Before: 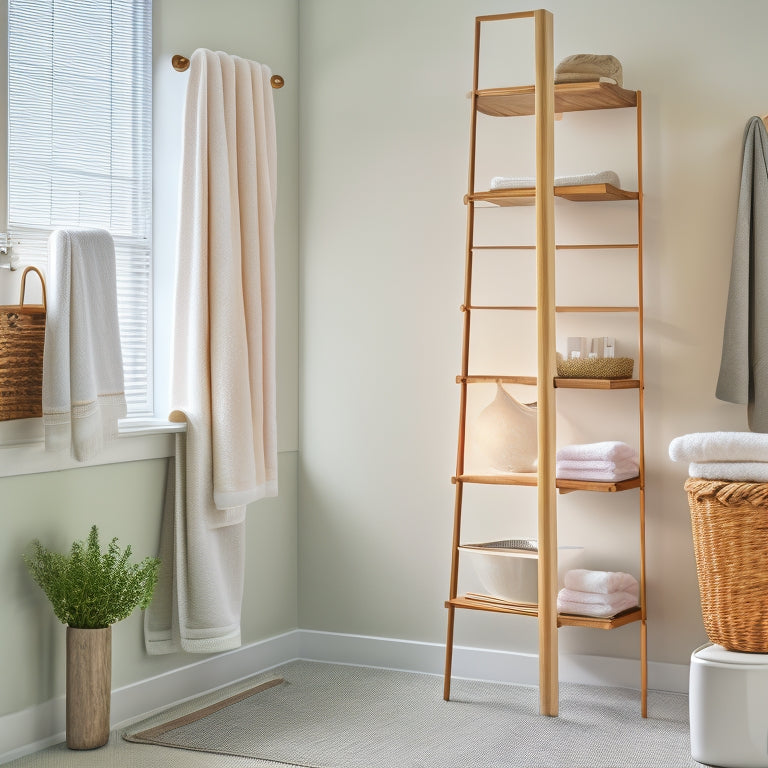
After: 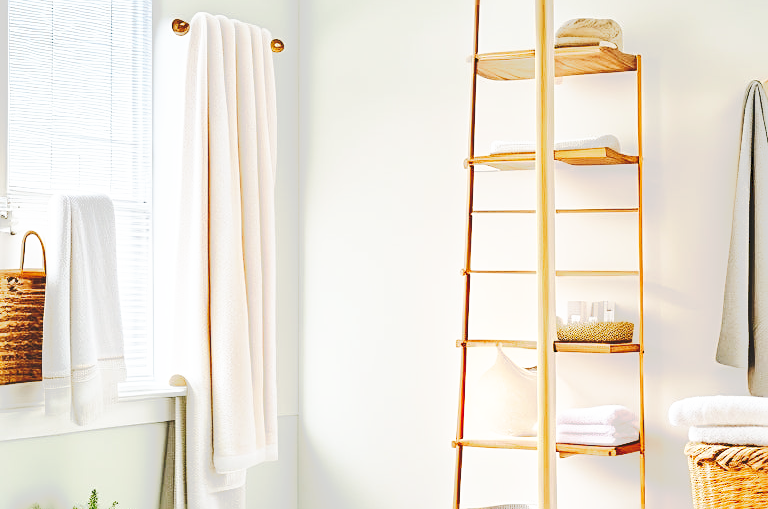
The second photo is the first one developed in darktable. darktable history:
crop and rotate: top 4.728%, bottom 28.979%
base curve: curves: ch0 [(0, 0) (0.026, 0.03) (0.109, 0.232) (0.351, 0.748) (0.669, 0.968) (1, 1)], preserve colors none
tone curve: curves: ch0 [(0, 0) (0.003, 0.108) (0.011, 0.113) (0.025, 0.113) (0.044, 0.121) (0.069, 0.132) (0.1, 0.145) (0.136, 0.158) (0.177, 0.182) (0.224, 0.215) (0.277, 0.27) (0.335, 0.341) (0.399, 0.424) (0.468, 0.528) (0.543, 0.622) (0.623, 0.721) (0.709, 0.79) (0.801, 0.846) (0.898, 0.871) (1, 1)], preserve colors none
sharpen: on, module defaults
